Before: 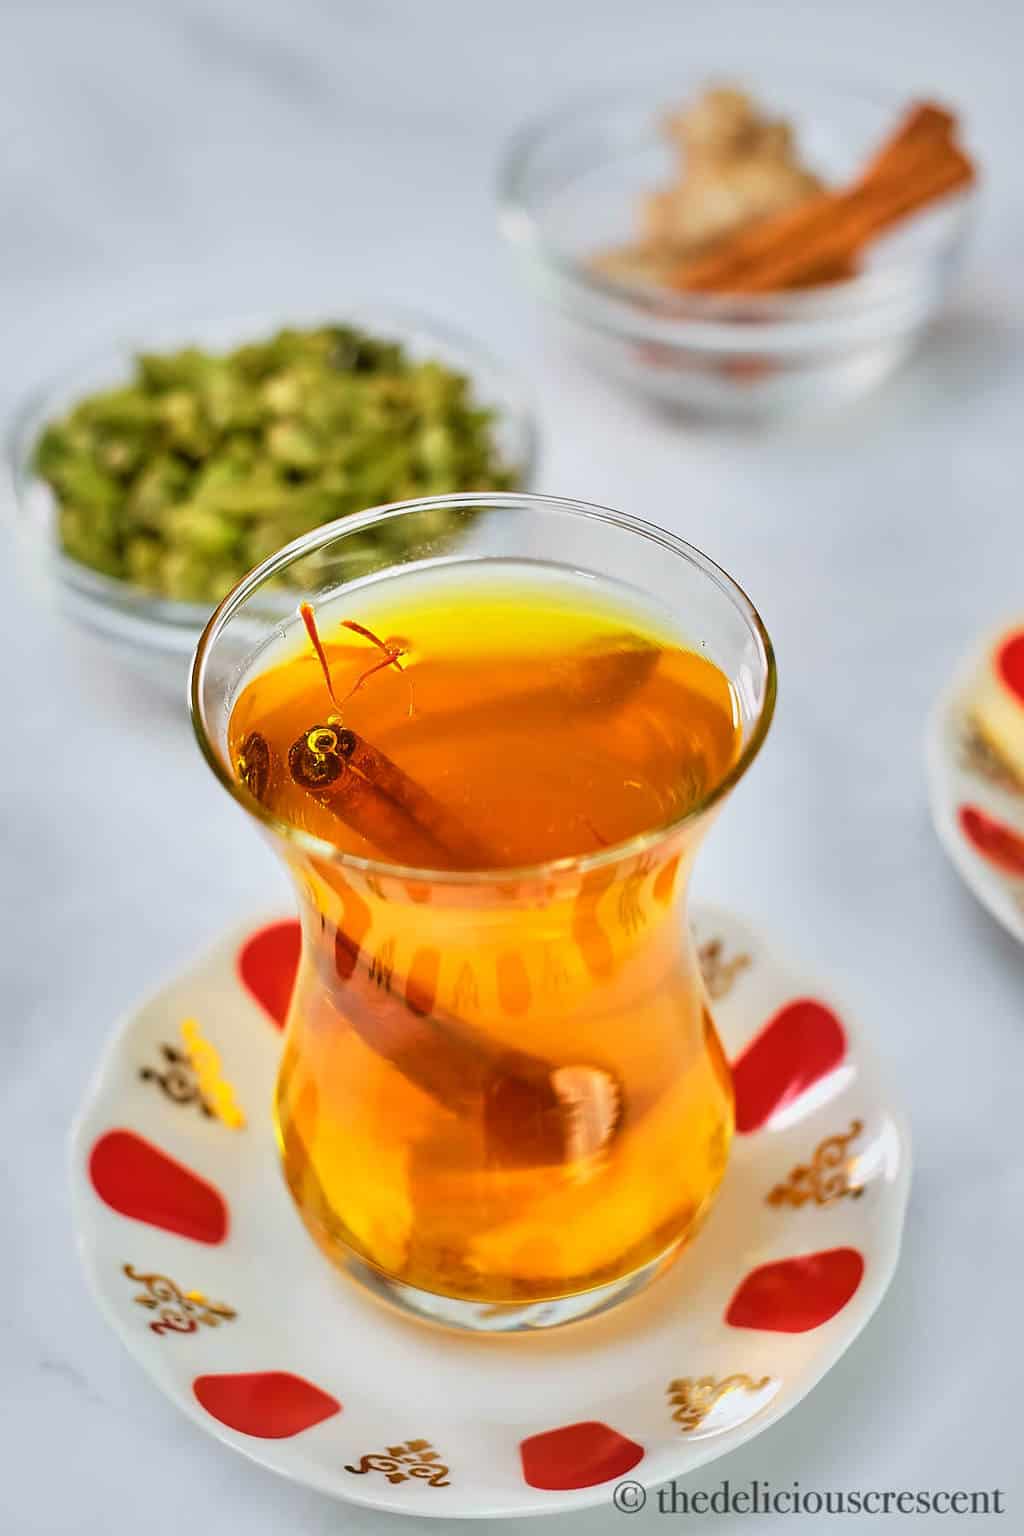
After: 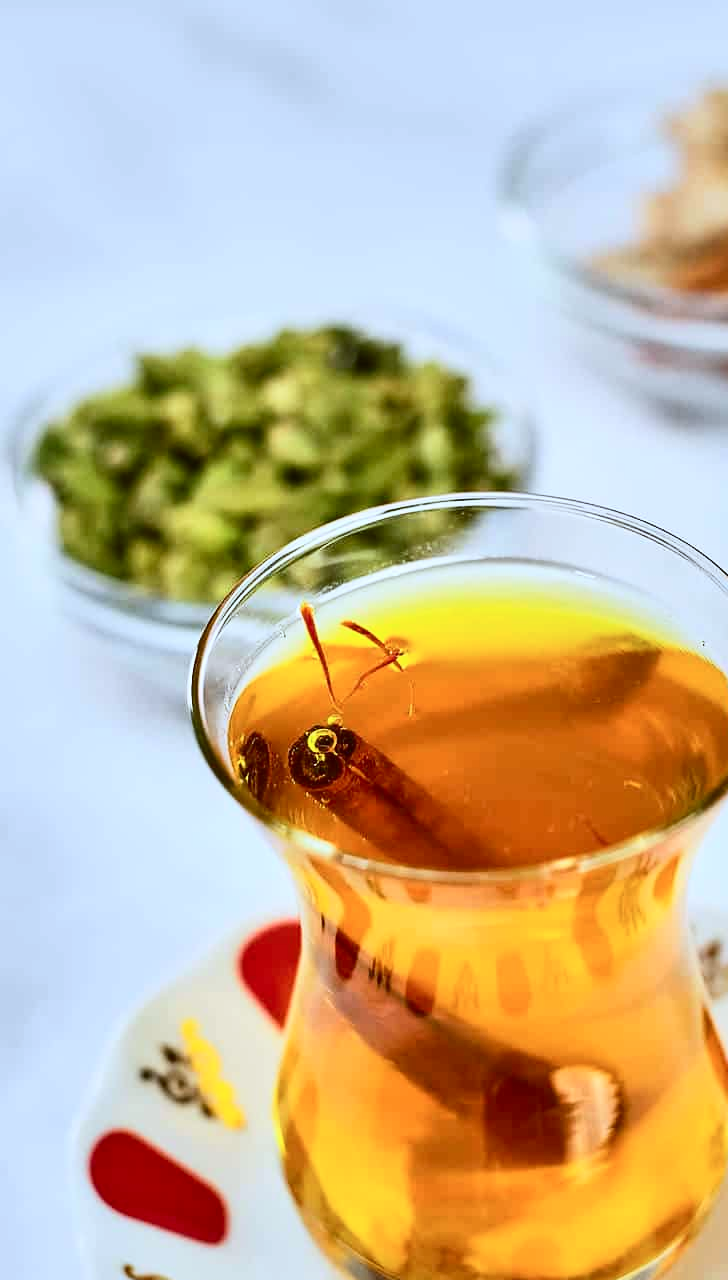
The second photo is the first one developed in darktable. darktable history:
white balance: red 0.924, blue 1.095
contrast brightness saturation: contrast 0.28
crop: right 28.885%, bottom 16.626%
